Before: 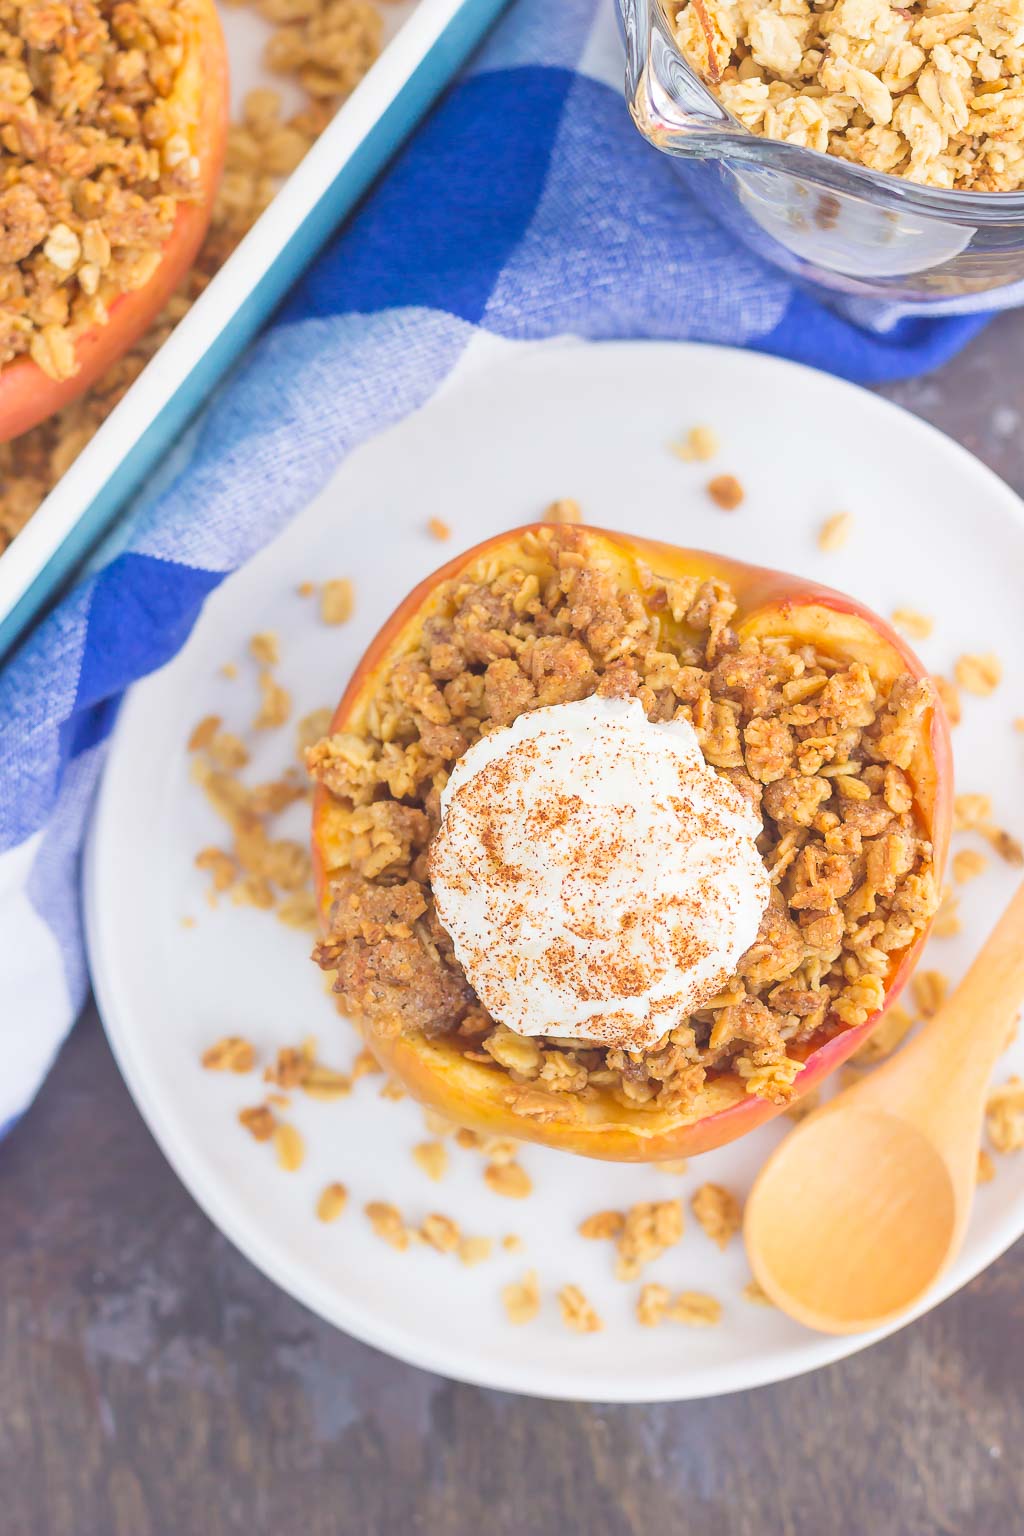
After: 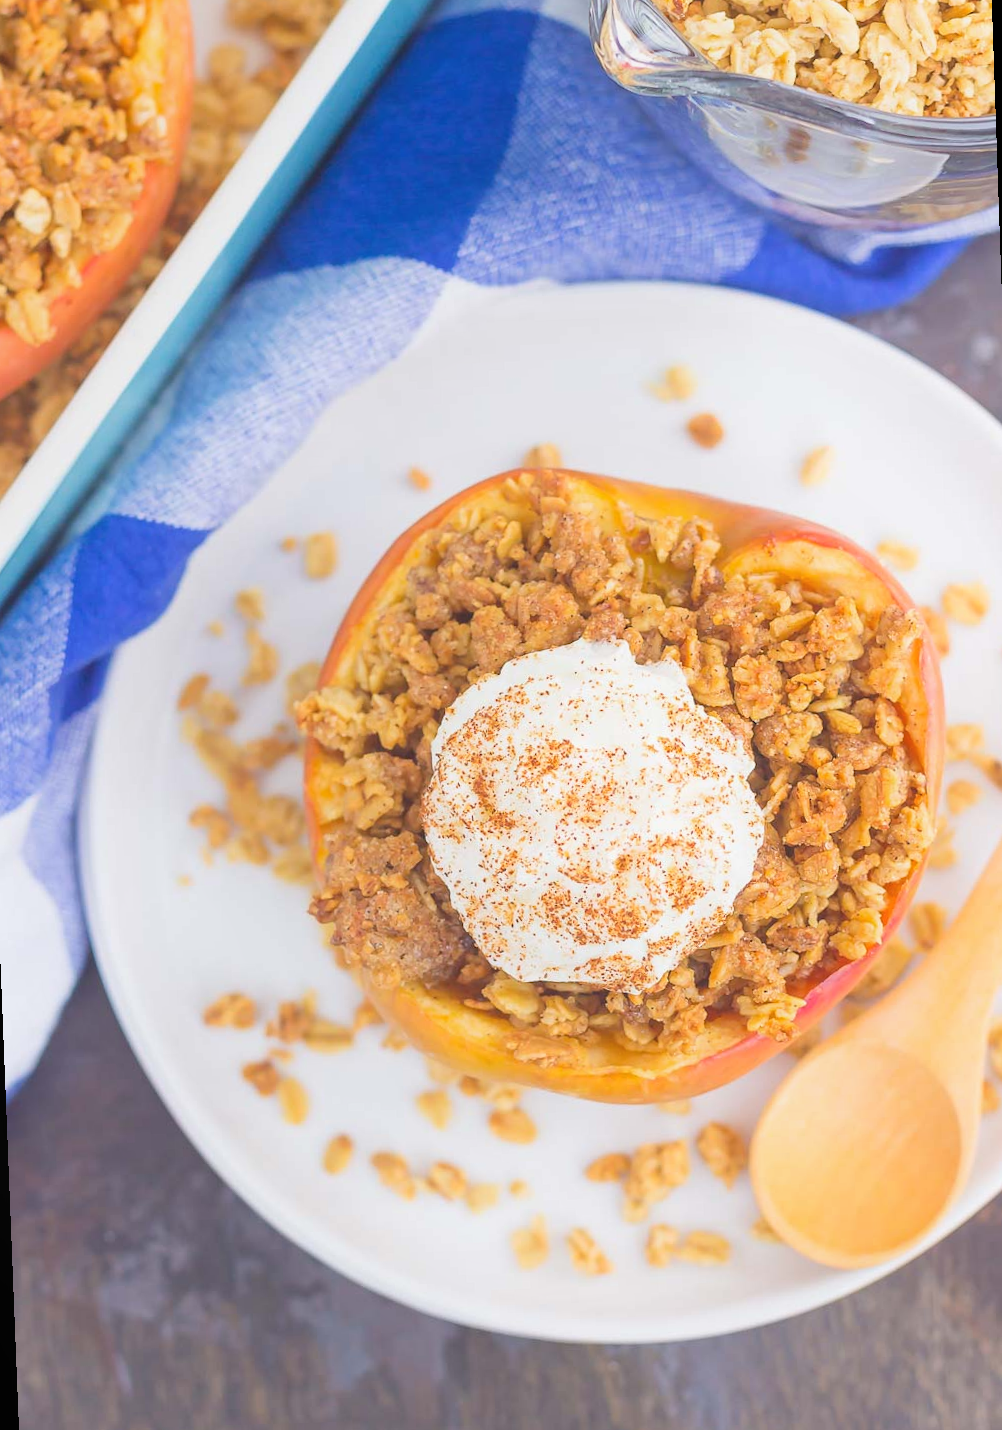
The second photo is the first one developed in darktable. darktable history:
rotate and perspective: rotation -2.12°, lens shift (vertical) 0.009, lens shift (horizontal) -0.008, automatic cropping original format, crop left 0.036, crop right 0.964, crop top 0.05, crop bottom 0.959
contrast equalizer: y [[0.439, 0.44, 0.442, 0.457, 0.493, 0.498], [0.5 ×6], [0.5 ×6], [0 ×6], [0 ×6]], mix 0.59
